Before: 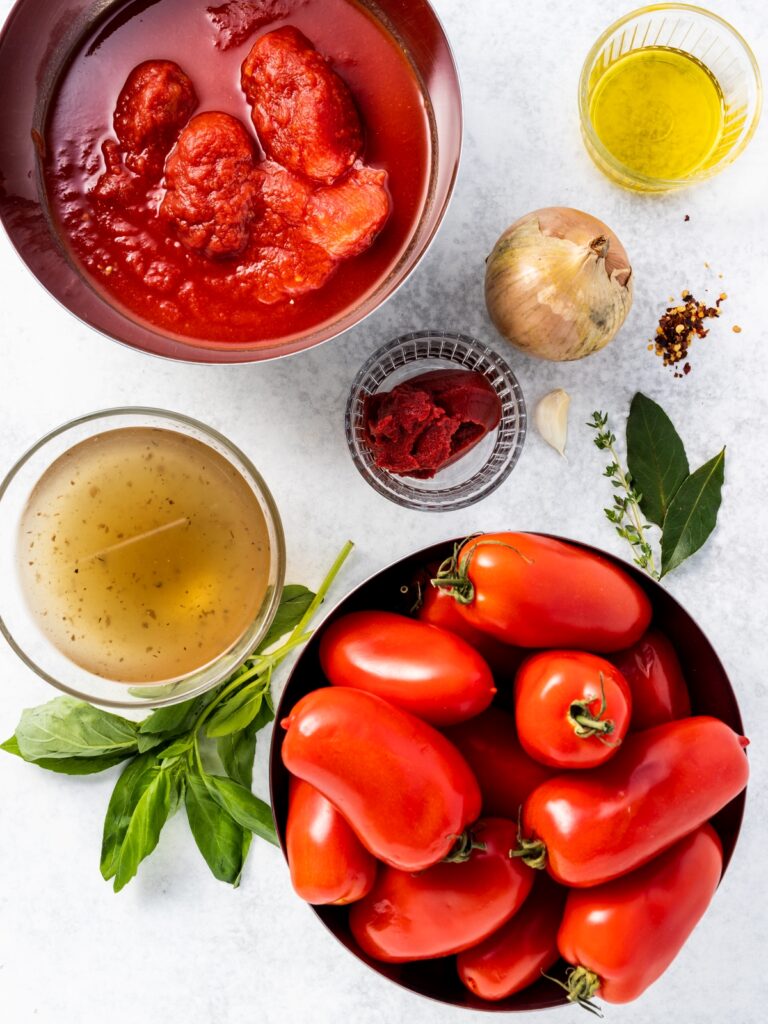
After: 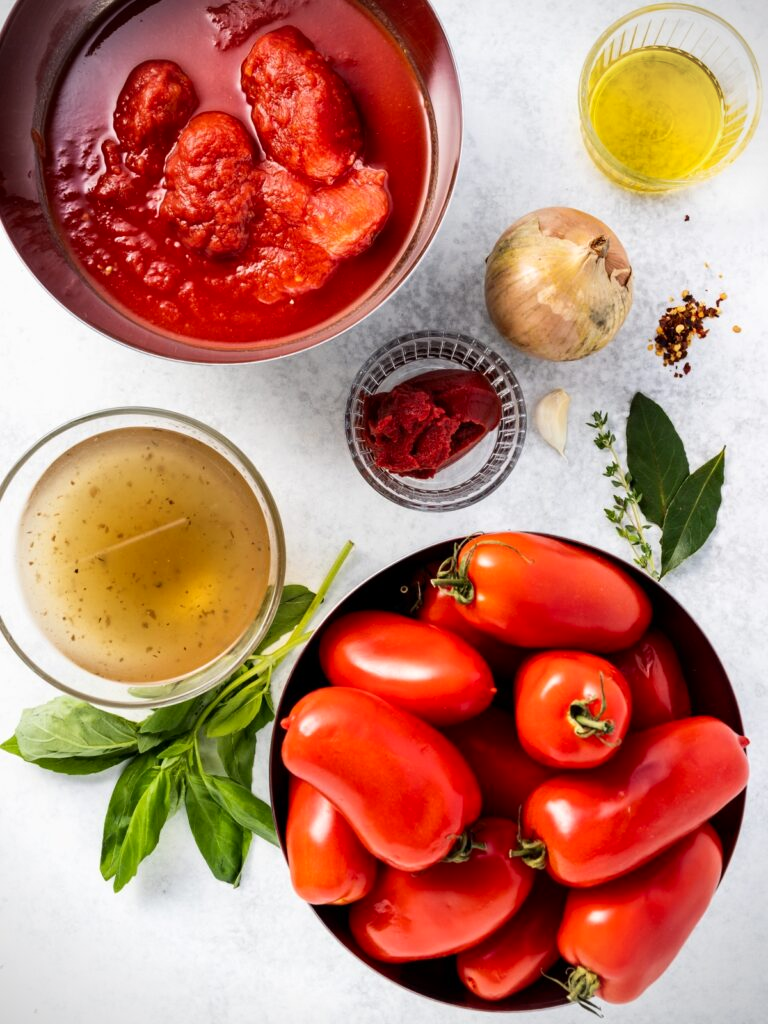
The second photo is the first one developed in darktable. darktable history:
vignetting: fall-off start 92.6%, brightness -0.52, saturation -0.51, center (-0.012, 0)
contrast brightness saturation: contrast 0.08, saturation 0.02
